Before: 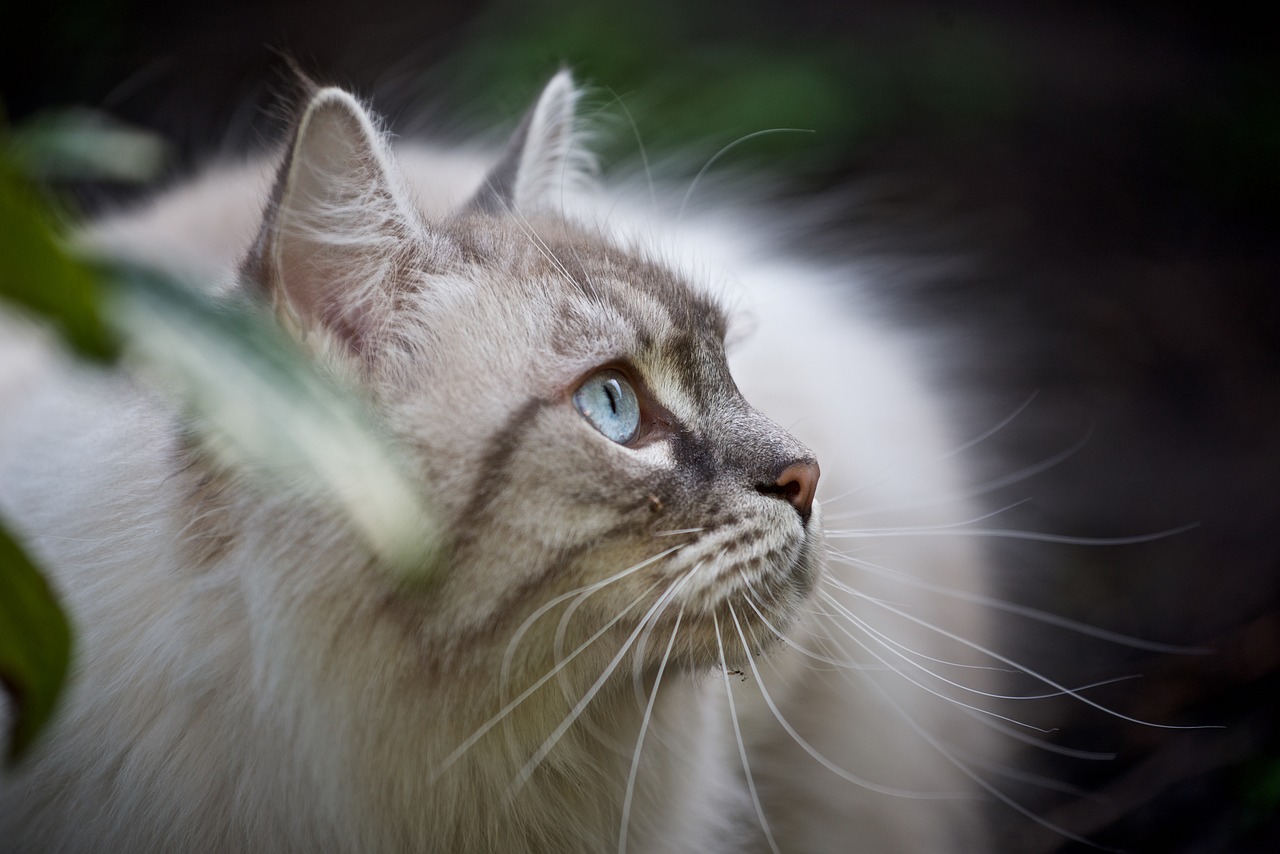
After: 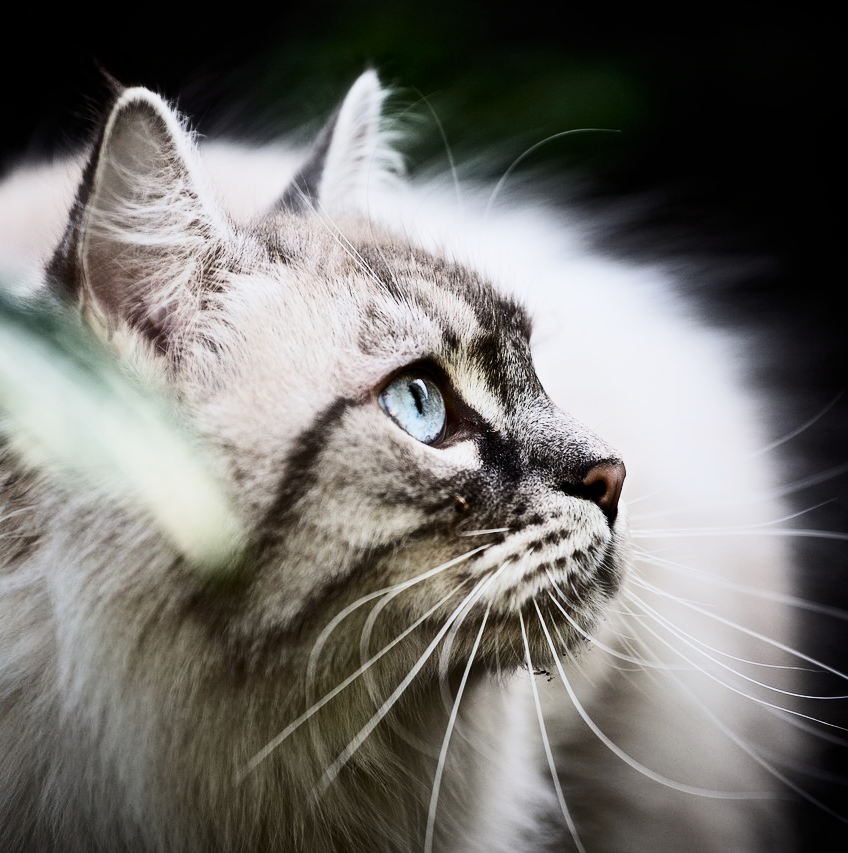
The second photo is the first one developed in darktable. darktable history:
filmic rgb: black relative exposure -5.01 EV, white relative exposure 3.99 EV, hardness 2.88, contrast 1.298, highlights saturation mix -30.24%
contrast brightness saturation: contrast 0.39, brightness 0.107
crop and rotate: left 15.163%, right 18.574%
